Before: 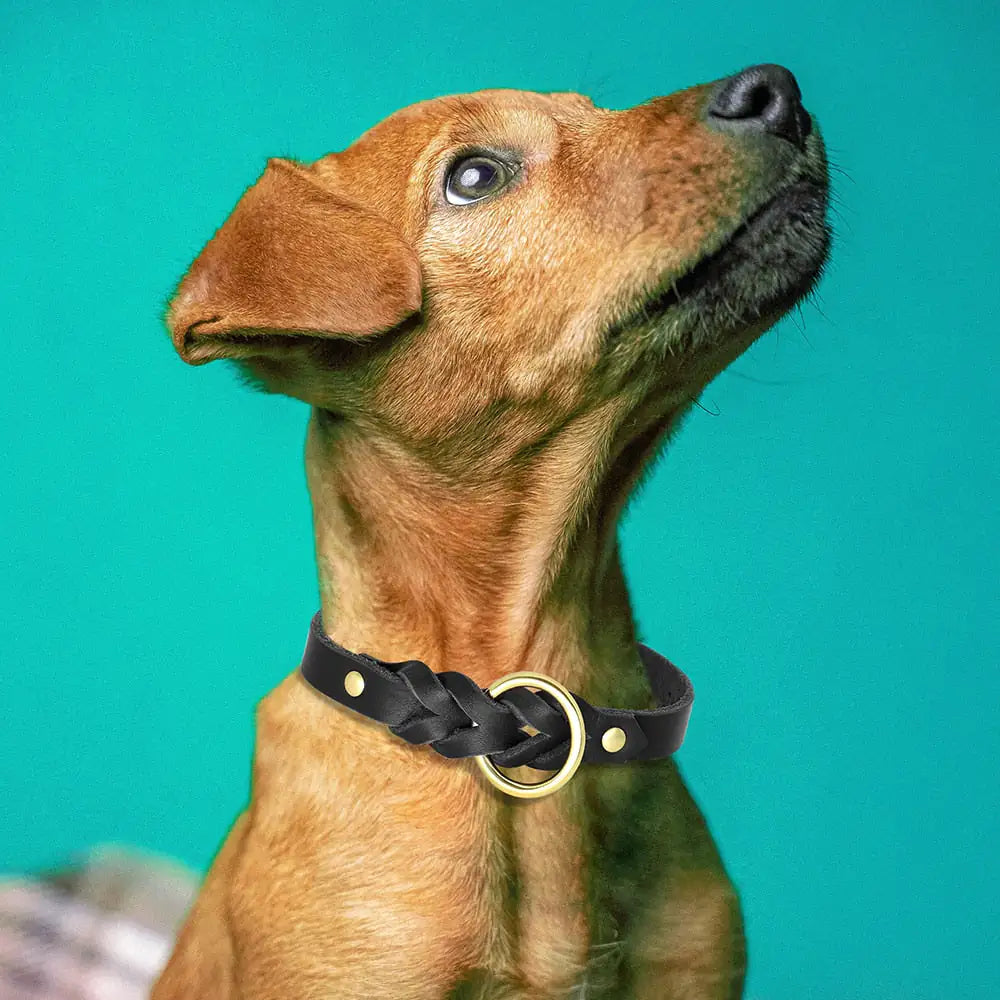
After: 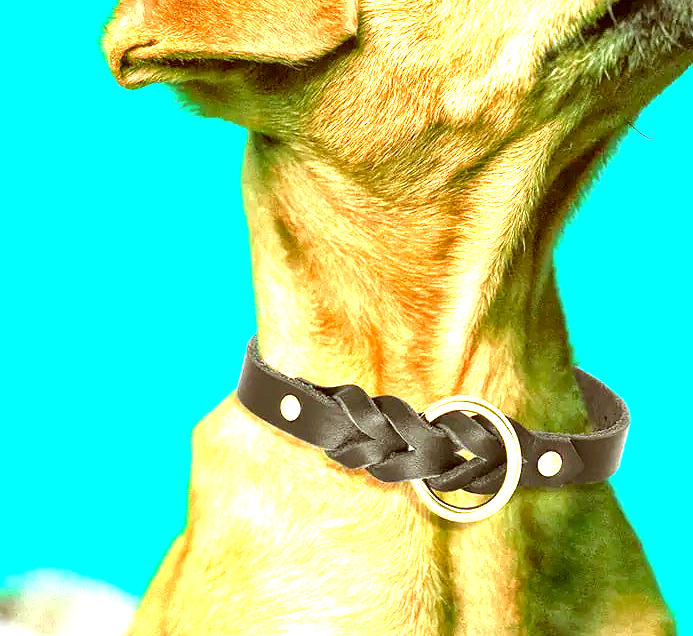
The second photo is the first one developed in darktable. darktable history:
crop: left 6.488%, top 27.668%, right 24.183%, bottom 8.656%
exposure: black level correction 0.001, exposure 1.84 EV, compensate highlight preservation false
color correction: highlights a* -5.94, highlights b* 9.48, shadows a* 10.12, shadows b* 23.94
